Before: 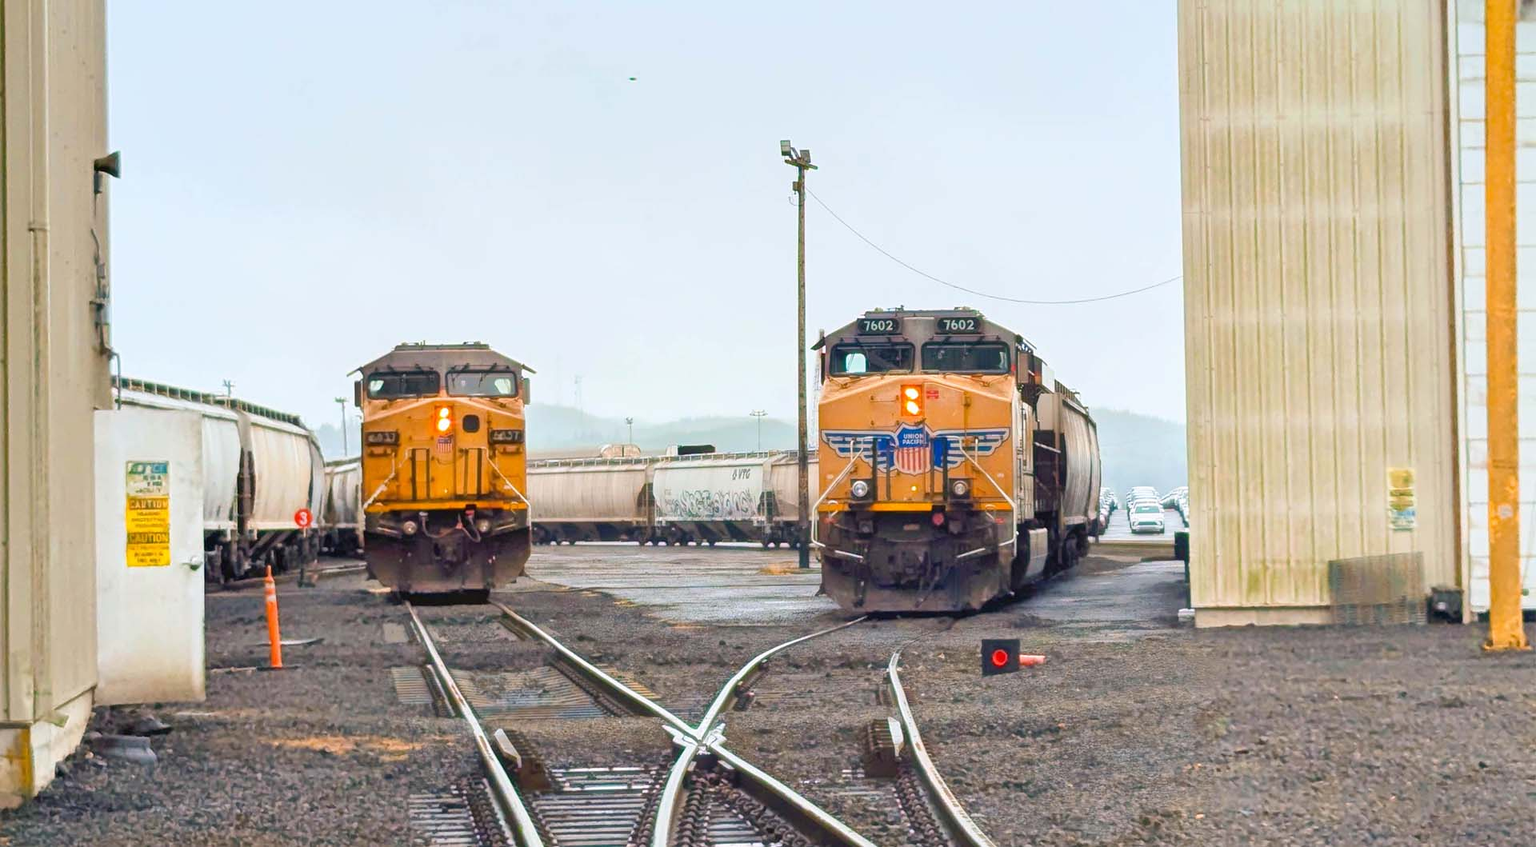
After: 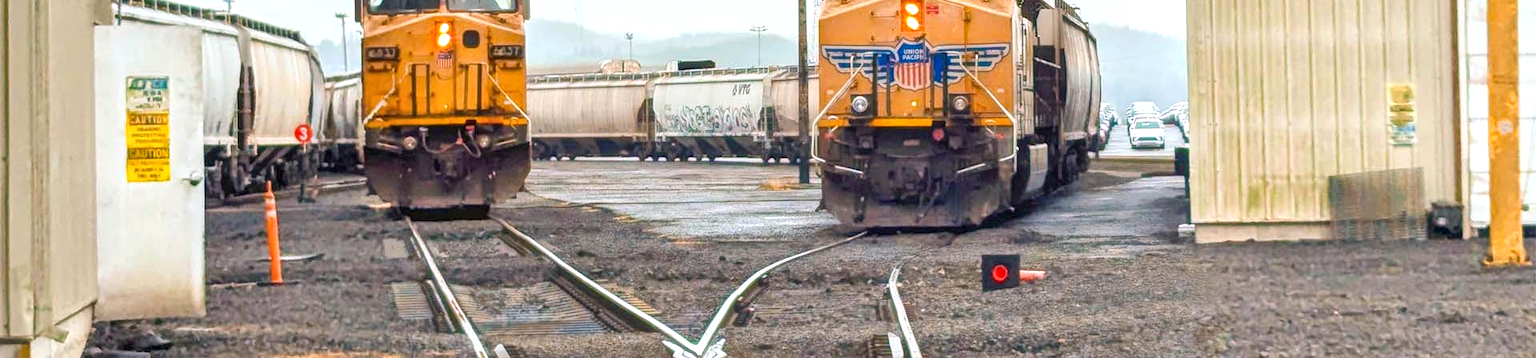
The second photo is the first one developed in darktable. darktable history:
exposure: exposure 0.201 EV, compensate highlight preservation false
crop: top 45.44%, bottom 12.195%
local contrast: on, module defaults
